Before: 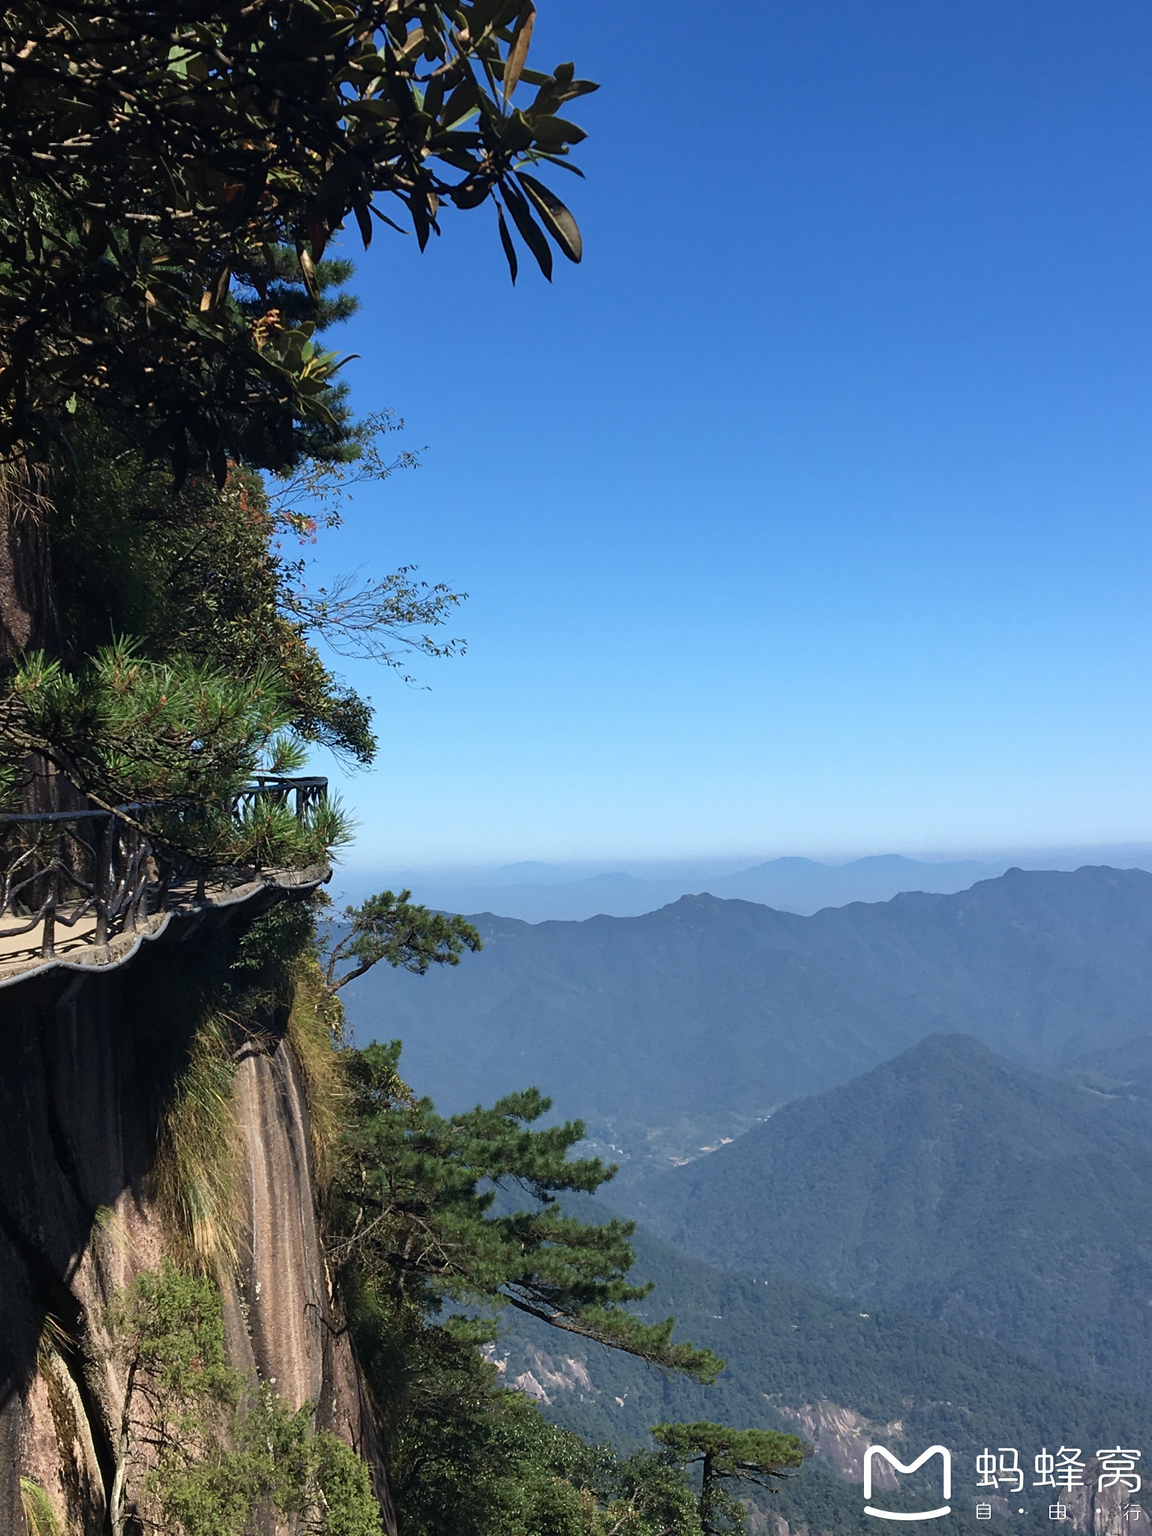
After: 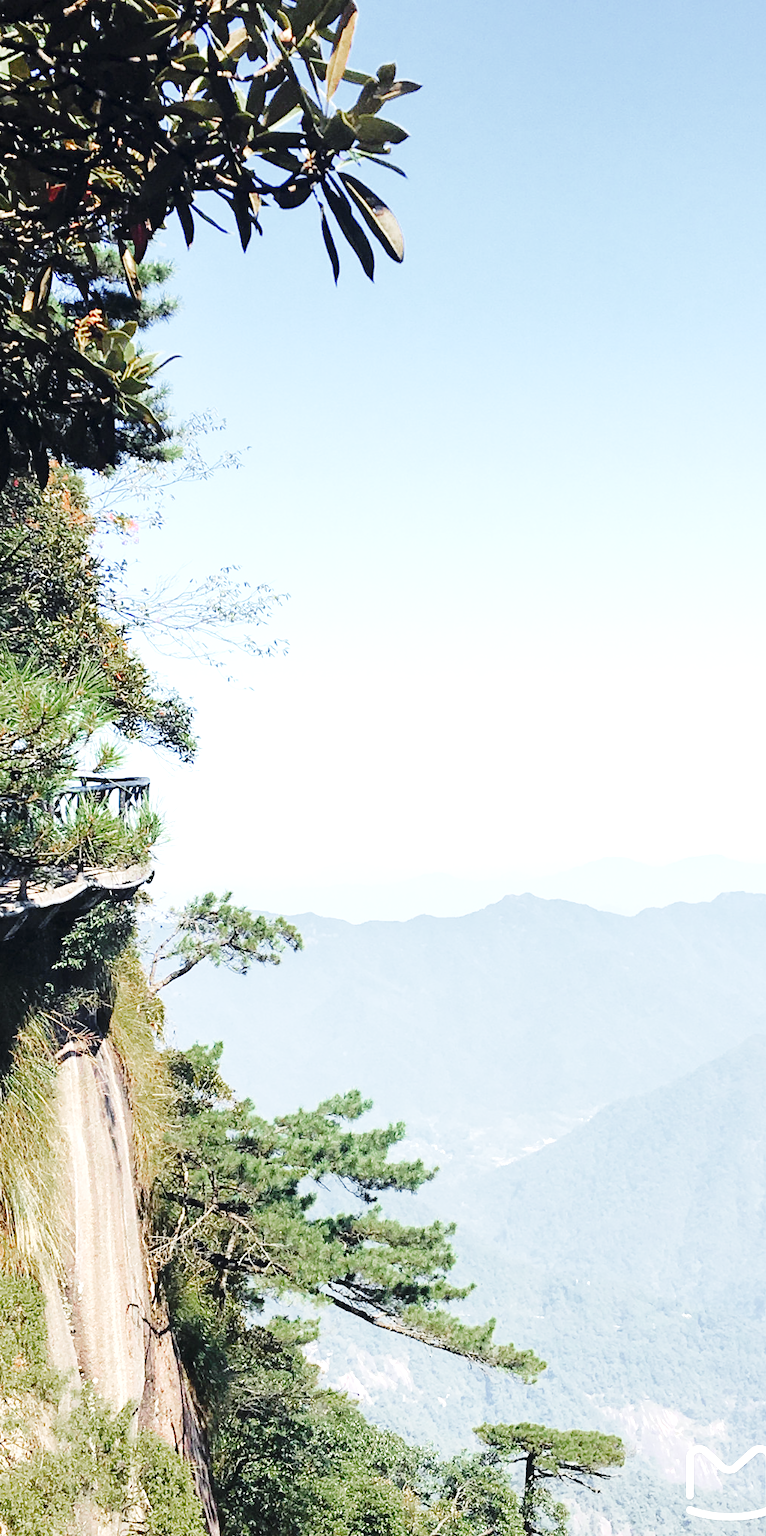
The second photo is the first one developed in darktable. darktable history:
color zones: curves: ch0 [(0, 0.48) (0.209, 0.398) (0.305, 0.332) (0.429, 0.493) (0.571, 0.5) (0.714, 0.5) (0.857, 0.5) (1, 0.48)]; ch1 [(0, 0.633) (0.143, 0.586) (0.286, 0.489) (0.429, 0.448) (0.571, 0.31) (0.714, 0.335) (0.857, 0.492) (1, 0.633)]; ch2 [(0, 0.448) (0.143, 0.498) (0.286, 0.5) (0.429, 0.5) (0.571, 0.5) (0.714, 0.5) (0.857, 0.5) (1, 0.448)], mix 27%
crop and rotate: left 15.442%, right 18.016%
tone equalizer: -7 EV 0.142 EV, -6 EV 0.565 EV, -5 EV 1.15 EV, -4 EV 1.3 EV, -3 EV 1.15 EV, -2 EV 0.6 EV, -1 EV 0.157 EV, edges refinement/feathering 500, mask exposure compensation -1.57 EV, preserve details no
base curve: curves: ch0 [(0, 0) (0.028, 0.03) (0.121, 0.232) (0.46, 0.748) (0.859, 0.968) (1, 1)], preserve colors none
exposure: black level correction 0.001, exposure 1.399 EV, compensate exposure bias true, compensate highlight preservation false
